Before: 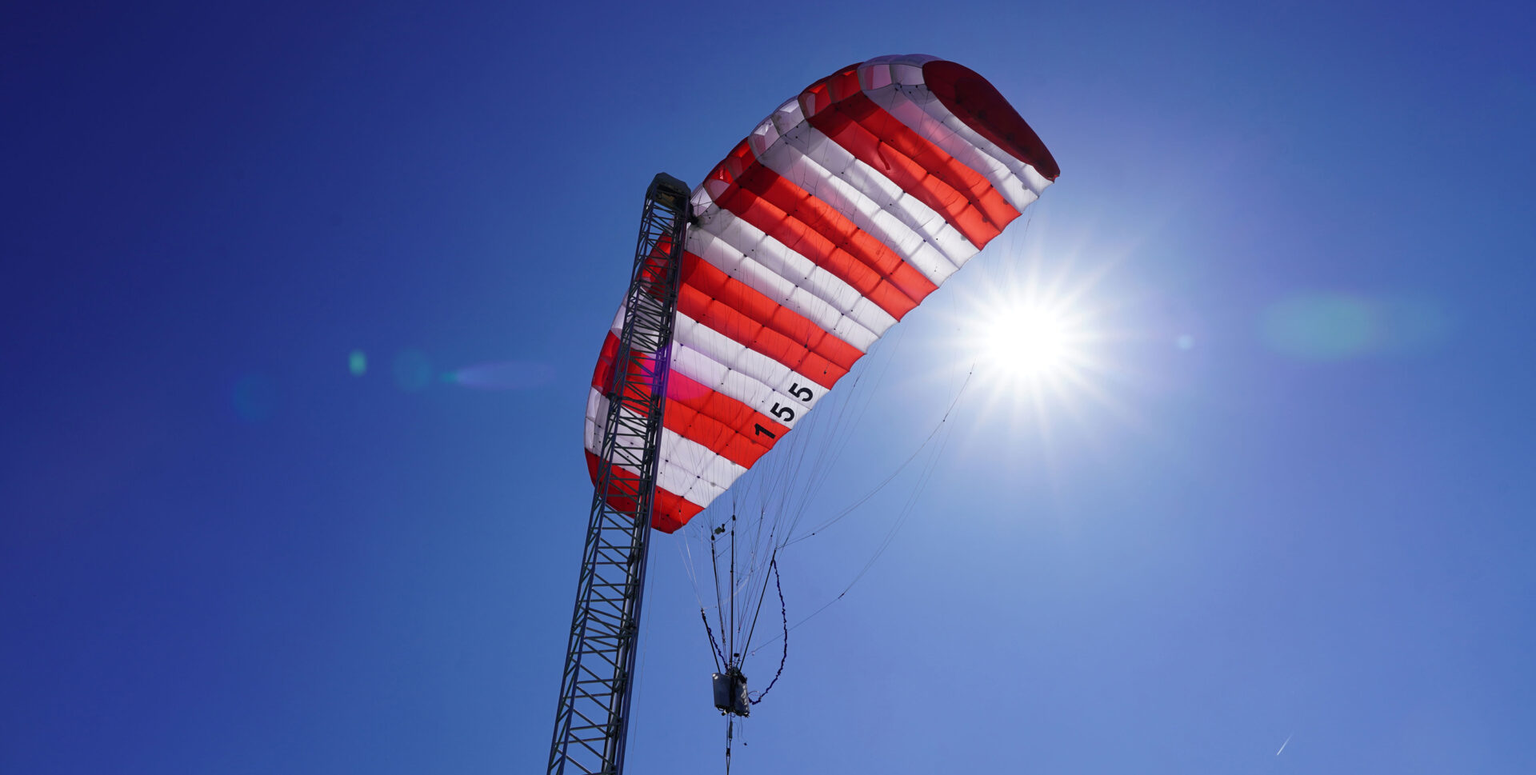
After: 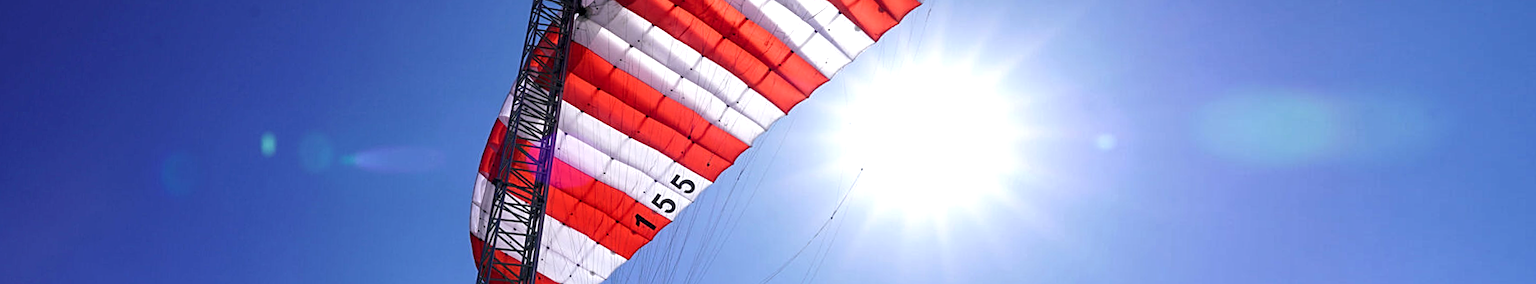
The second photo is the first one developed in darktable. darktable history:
rotate and perspective: rotation 1.69°, lens shift (vertical) -0.023, lens shift (horizontal) -0.291, crop left 0.025, crop right 0.988, crop top 0.092, crop bottom 0.842
tone equalizer: on, module defaults
exposure: black level correction 0, exposure 0.5 EV, compensate highlight preservation false
crop and rotate: top 23.84%, bottom 34.294%
sharpen: on, module defaults
local contrast: detail 130%
